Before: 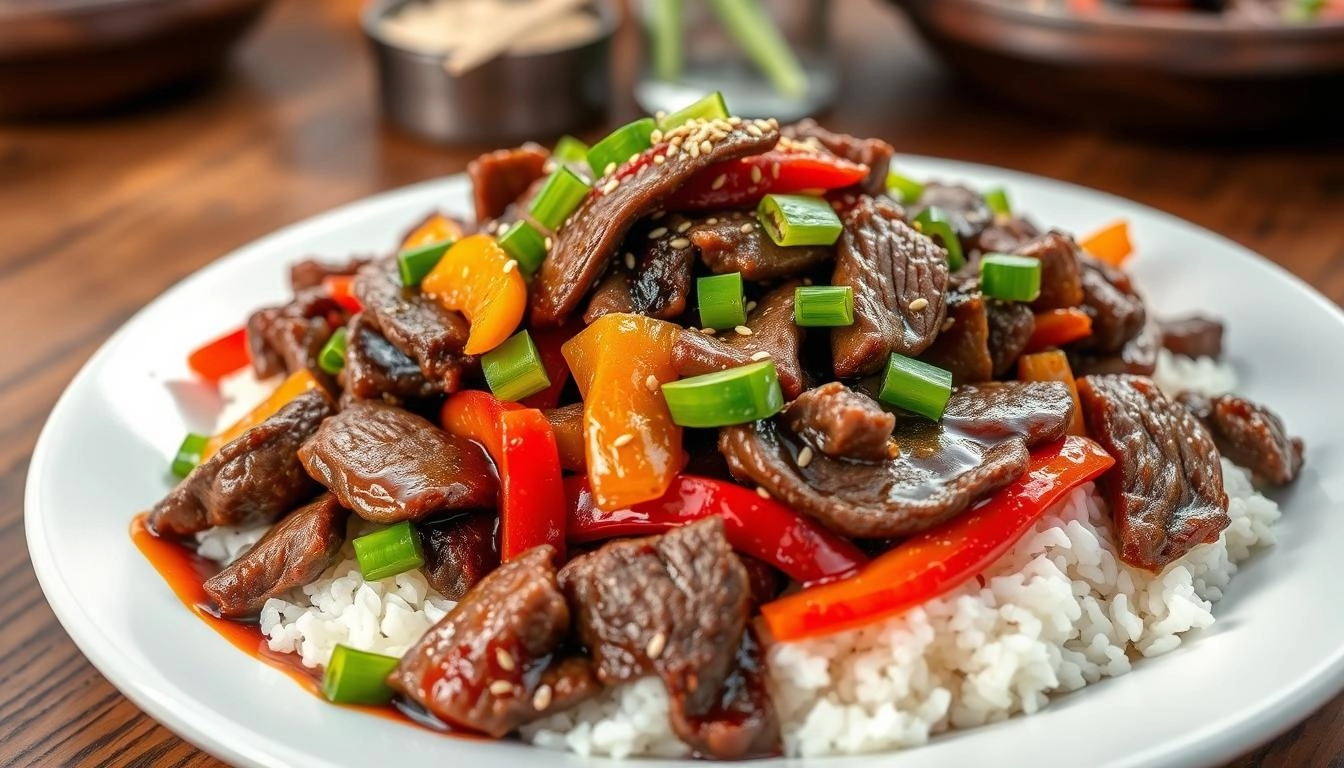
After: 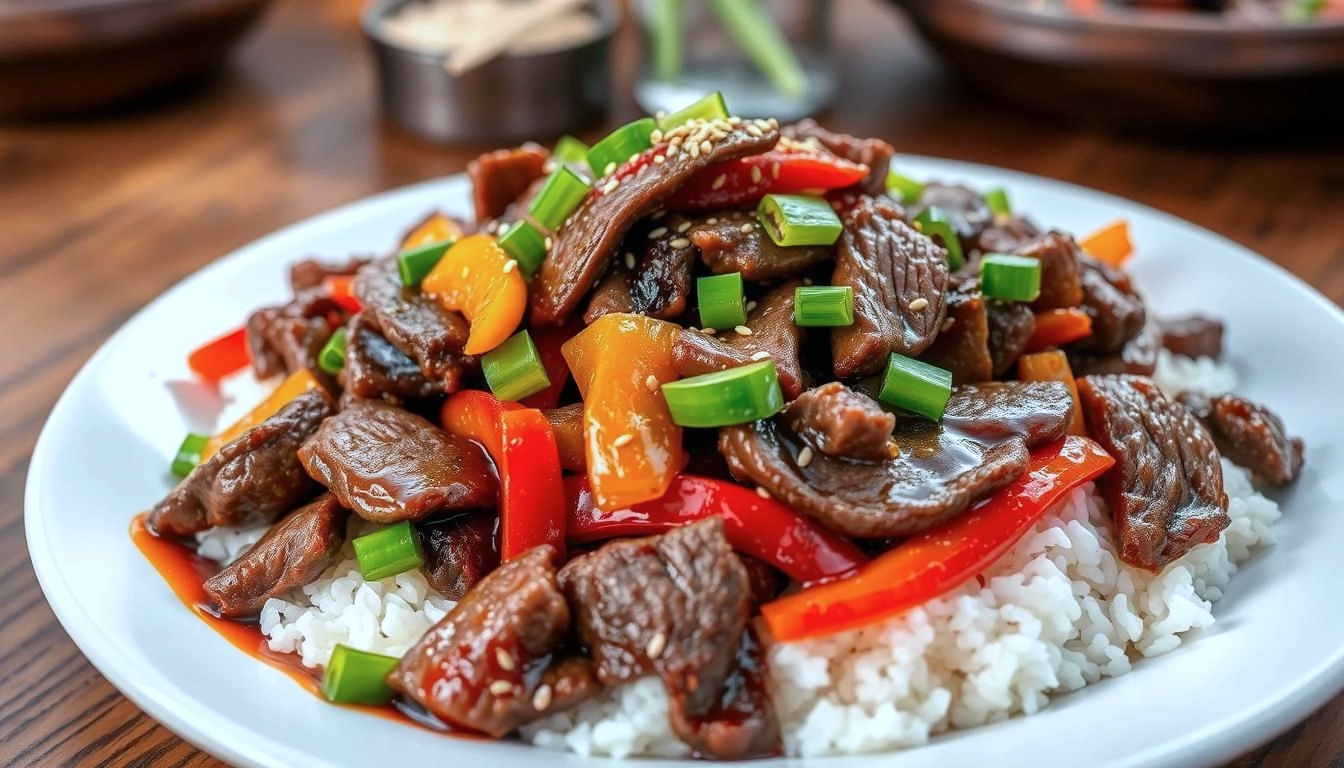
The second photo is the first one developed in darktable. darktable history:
color calibration: gray › normalize channels true, x 0.372, y 0.386, temperature 4285.04 K, gamut compression 0.029
